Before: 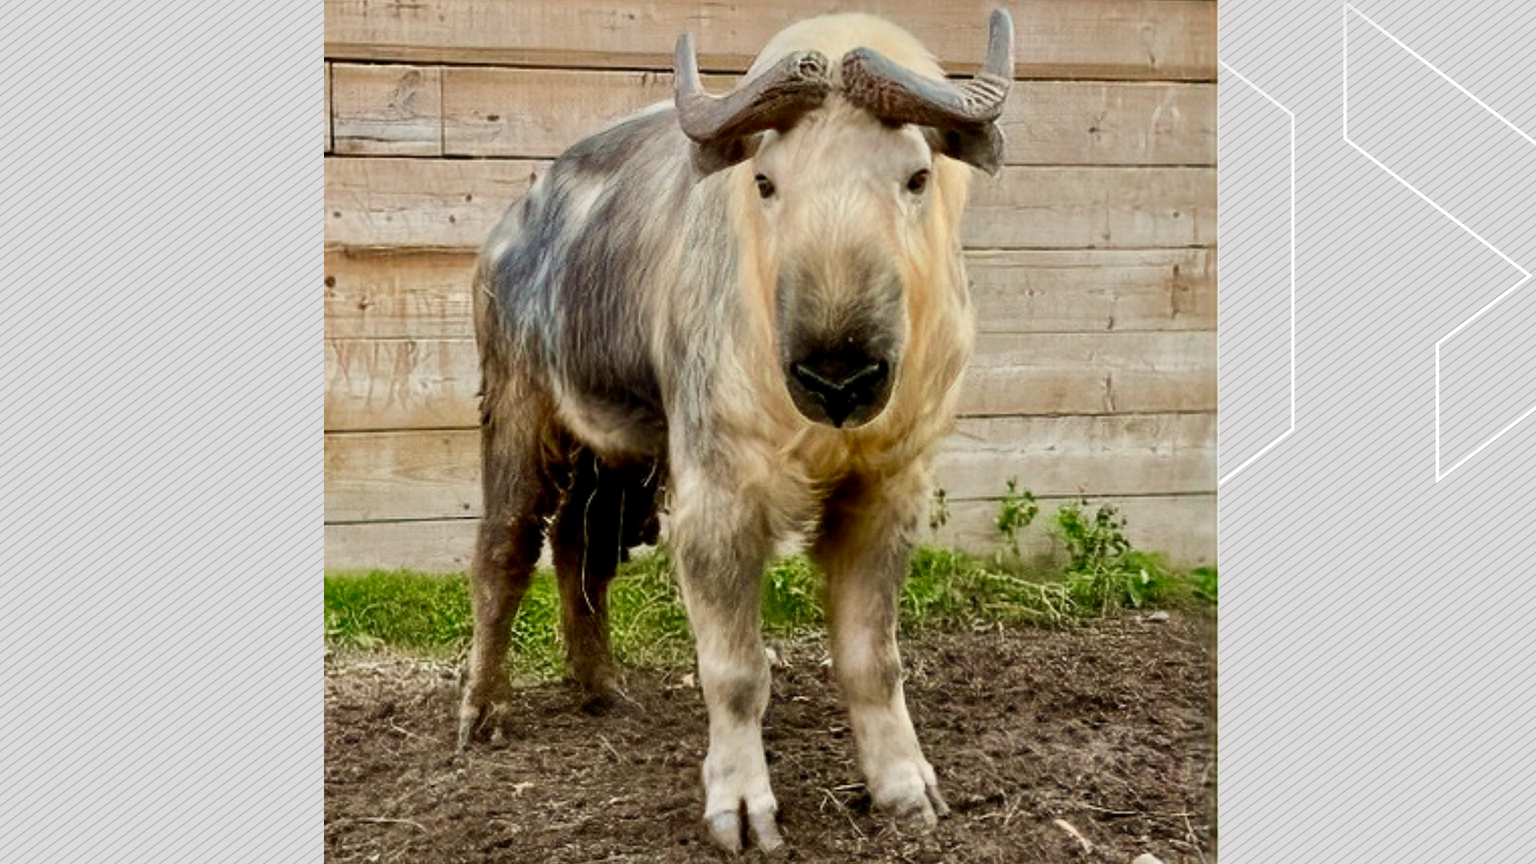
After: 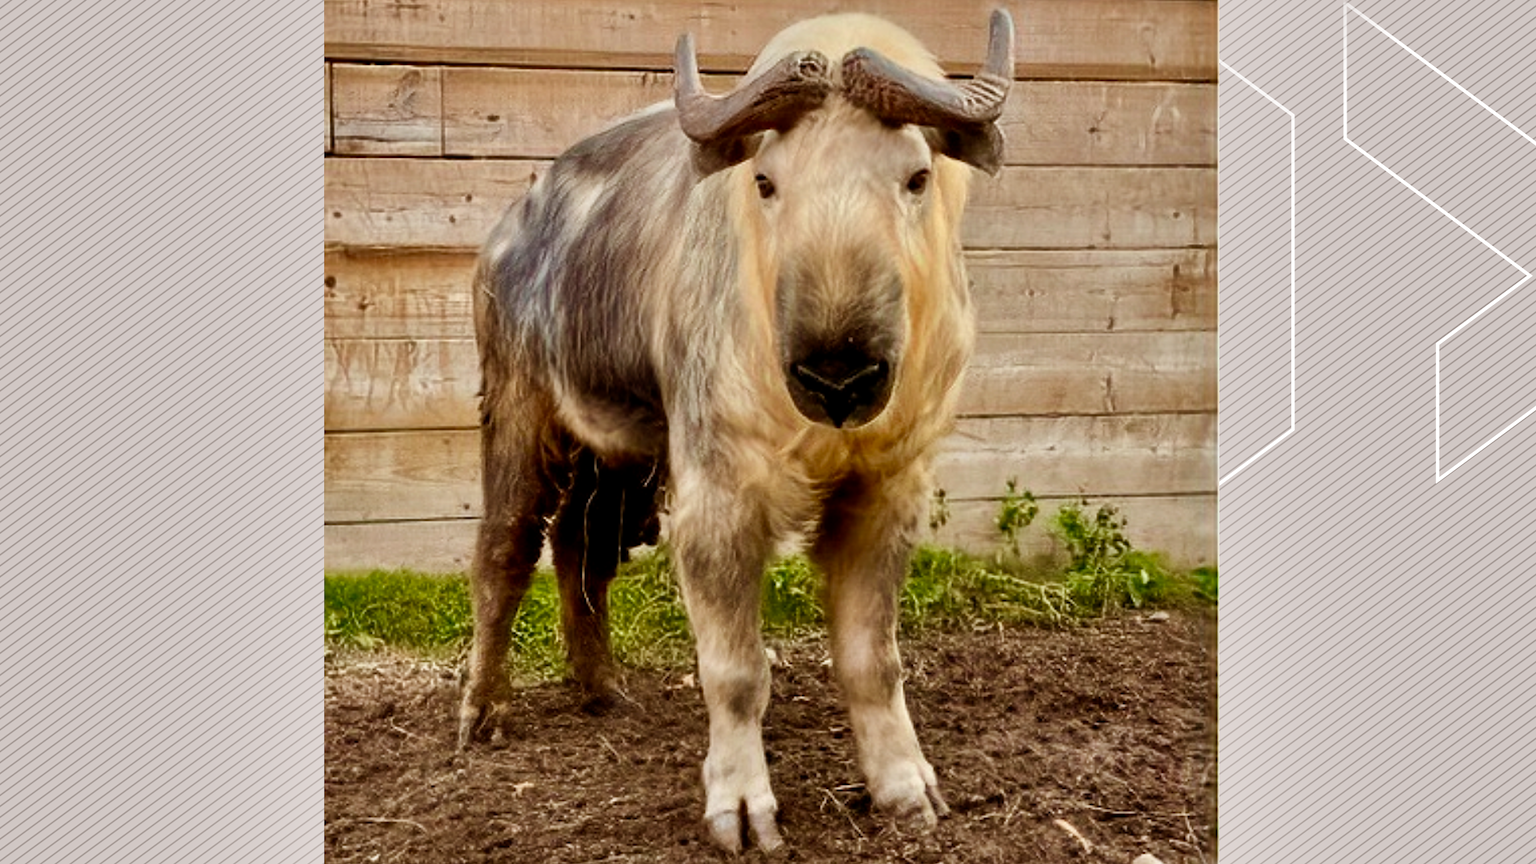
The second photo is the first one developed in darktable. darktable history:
rgb levels: mode RGB, independent channels, levels [[0, 0.5, 1], [0, 0.521, 1], [0, 0.536, 1]]
shadows and highlights: shadows 12, white point adjustment 1.2, soften with gaussian
